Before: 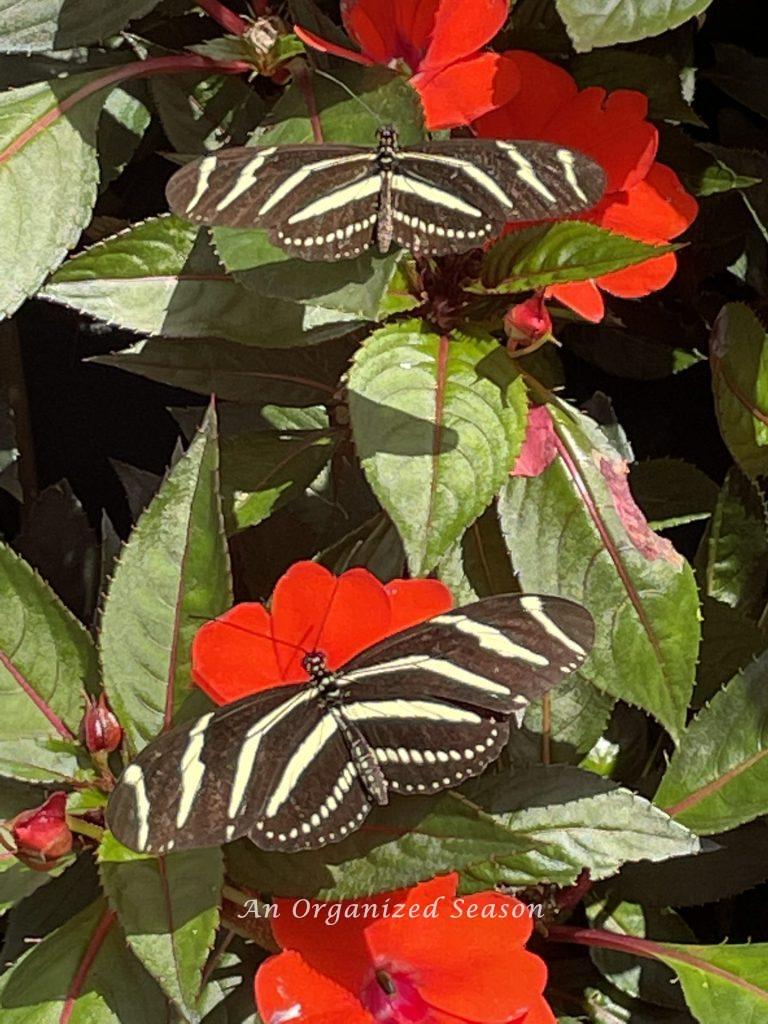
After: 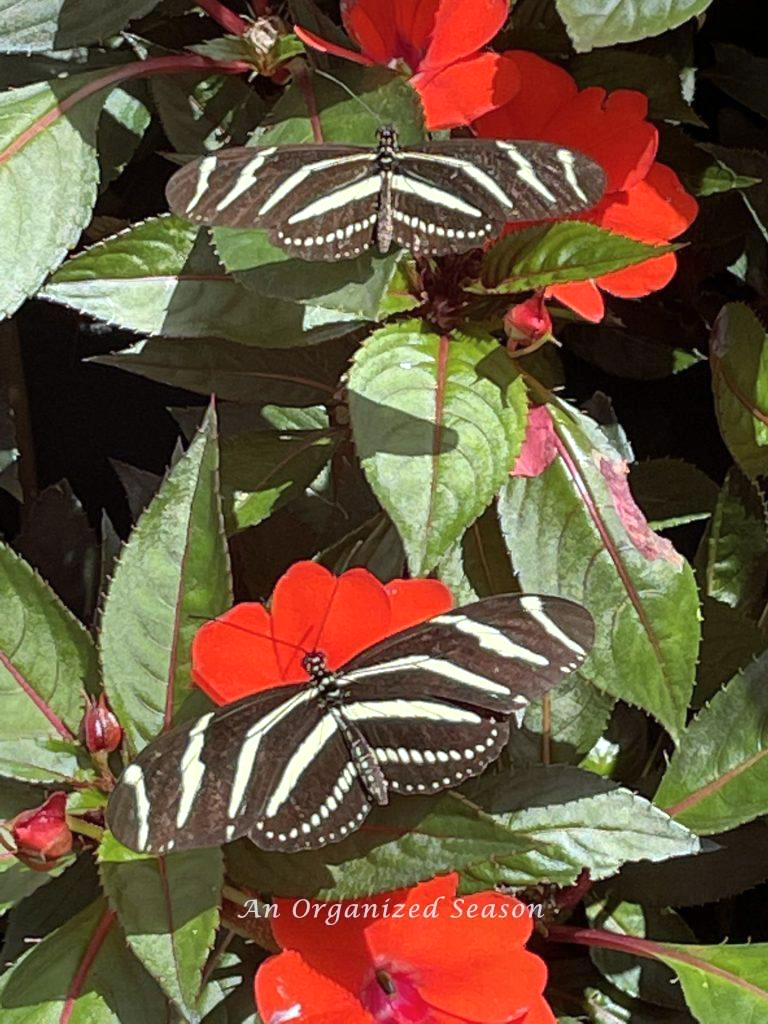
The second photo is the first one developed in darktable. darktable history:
color correction: highlights a* -3.97, highlights b* -10.73
exposure: exposure 0.176 EV, compensate highlight preservation false
